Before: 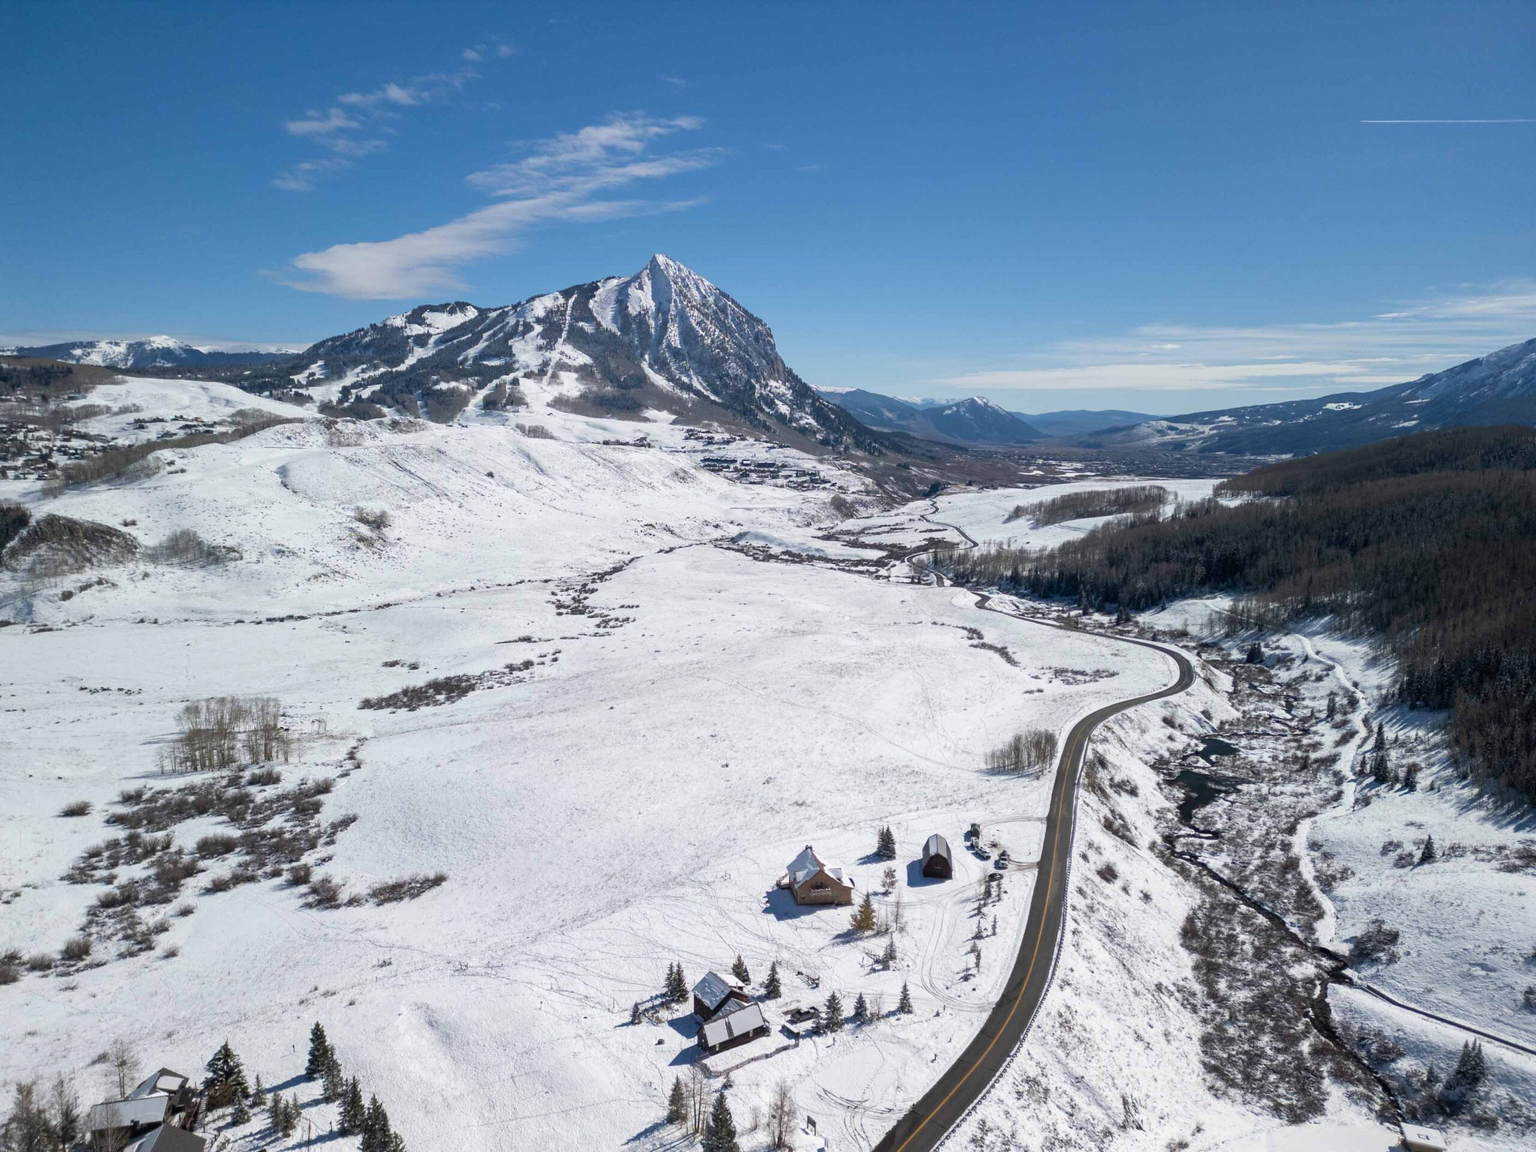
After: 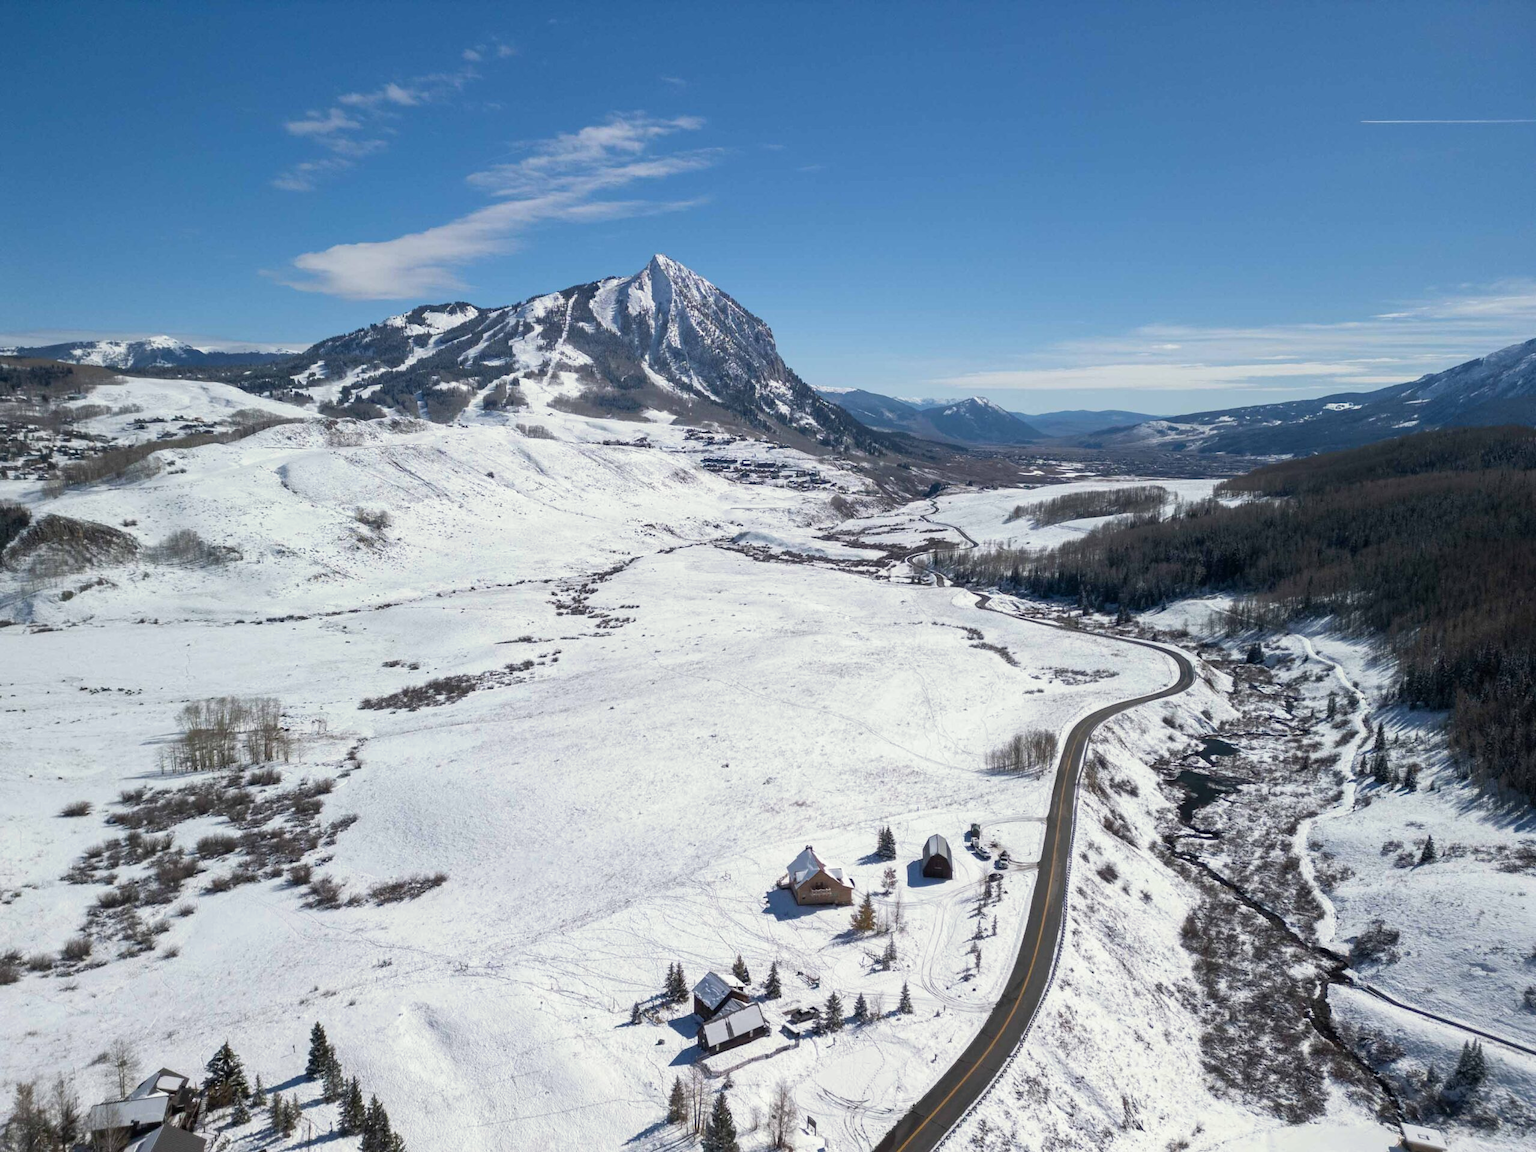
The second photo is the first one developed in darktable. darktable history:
split-toning: shadows › saturation 0.61, highlights › saturation 0.58, balance -28.74, compress 87.36%
